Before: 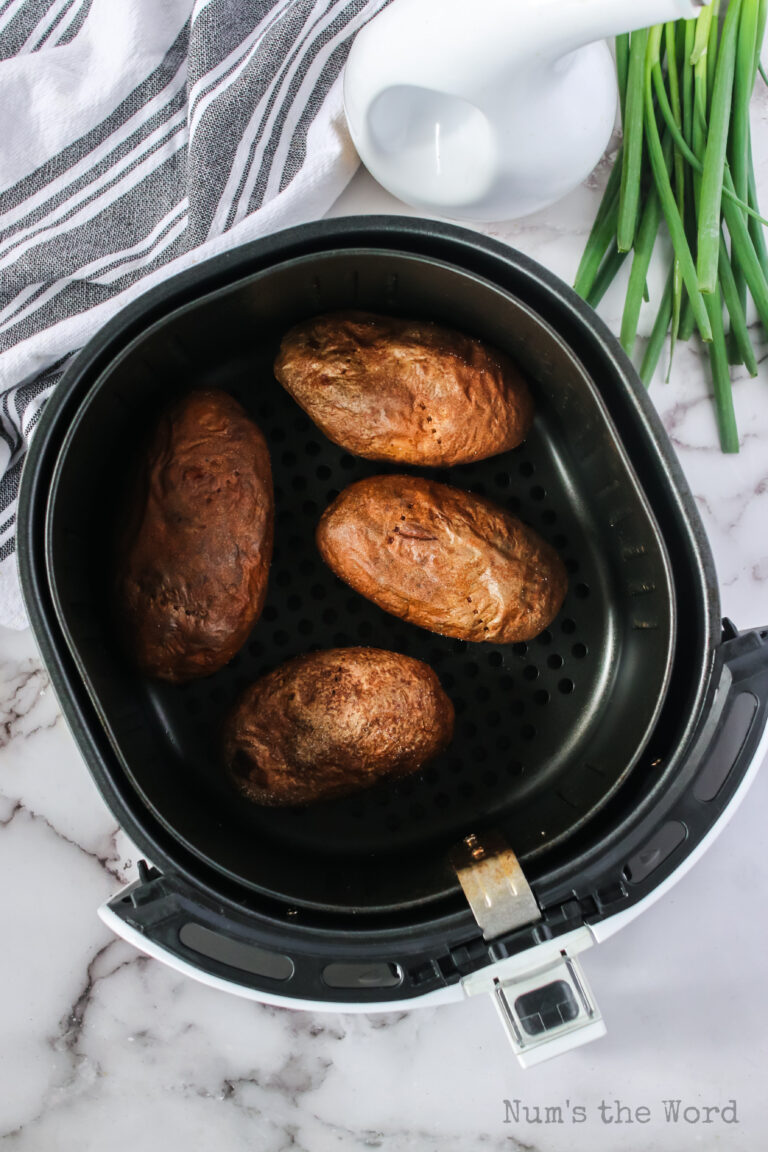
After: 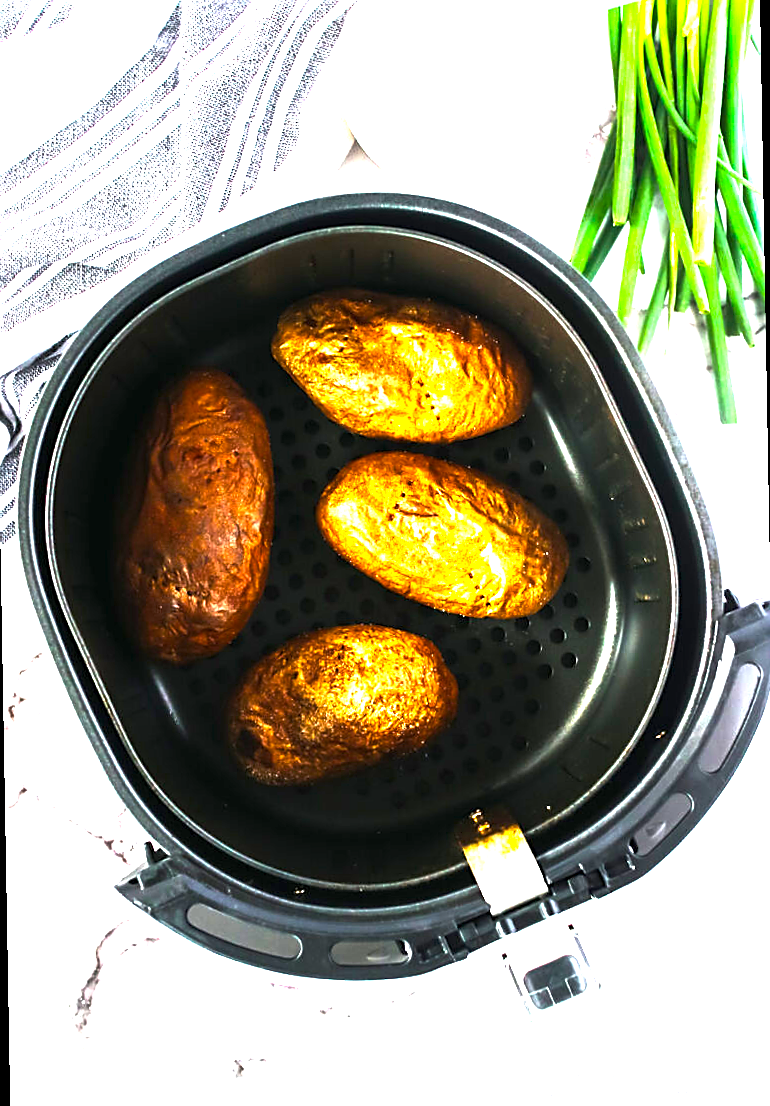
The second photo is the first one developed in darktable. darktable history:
rotate and perspective: rotation -1°, crop left 0.011, crop right 0.989, crop top 0.025, crop bottom 0.975
sharpen: on, module defaults
color balance rgb: perceptual saturation grading › global saturation 25%, perceptual brilliance grading › global brilliance 35%, perceptual brilliance grading › highlights 50%, perceptual brilliance grading › mid-tones 60%, perceptual brilliance grading › shadows 35%, global vibrance 20%
